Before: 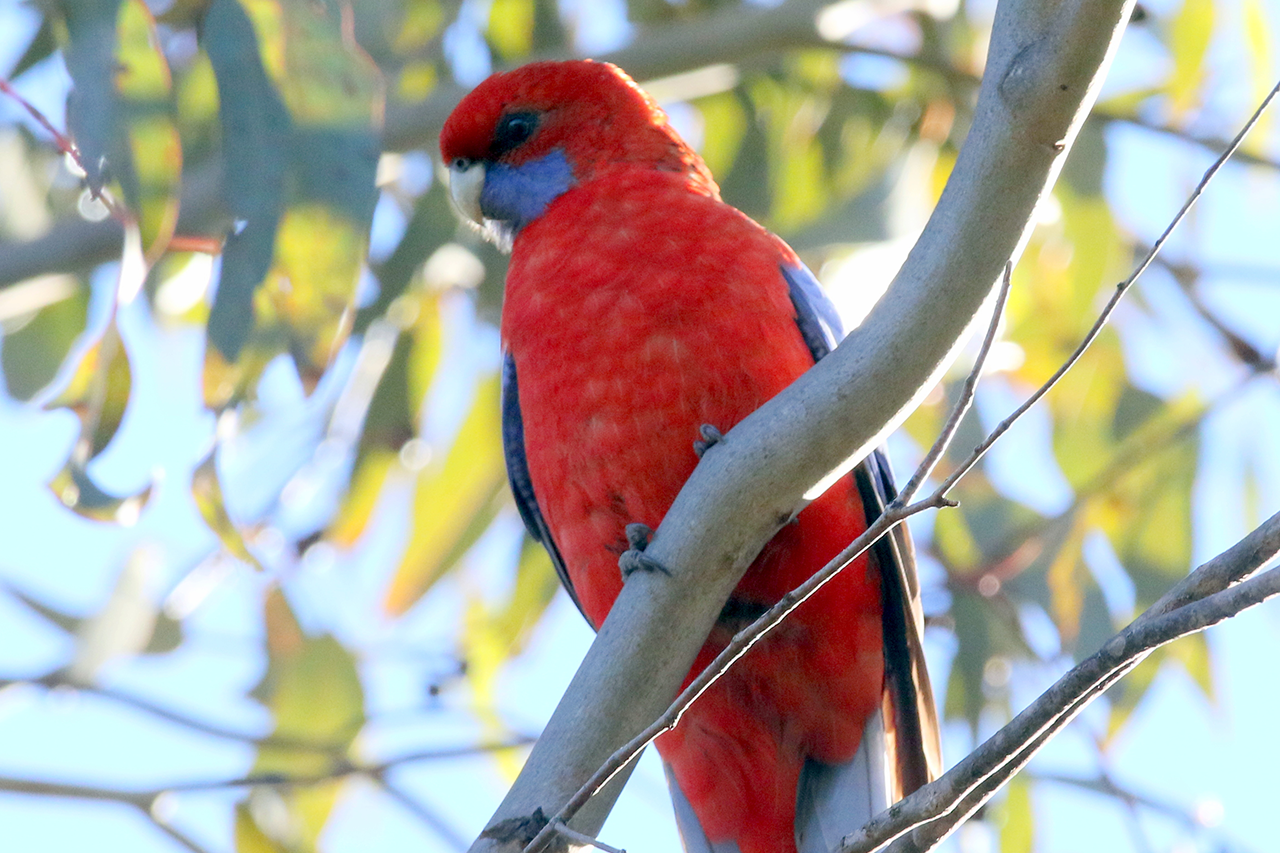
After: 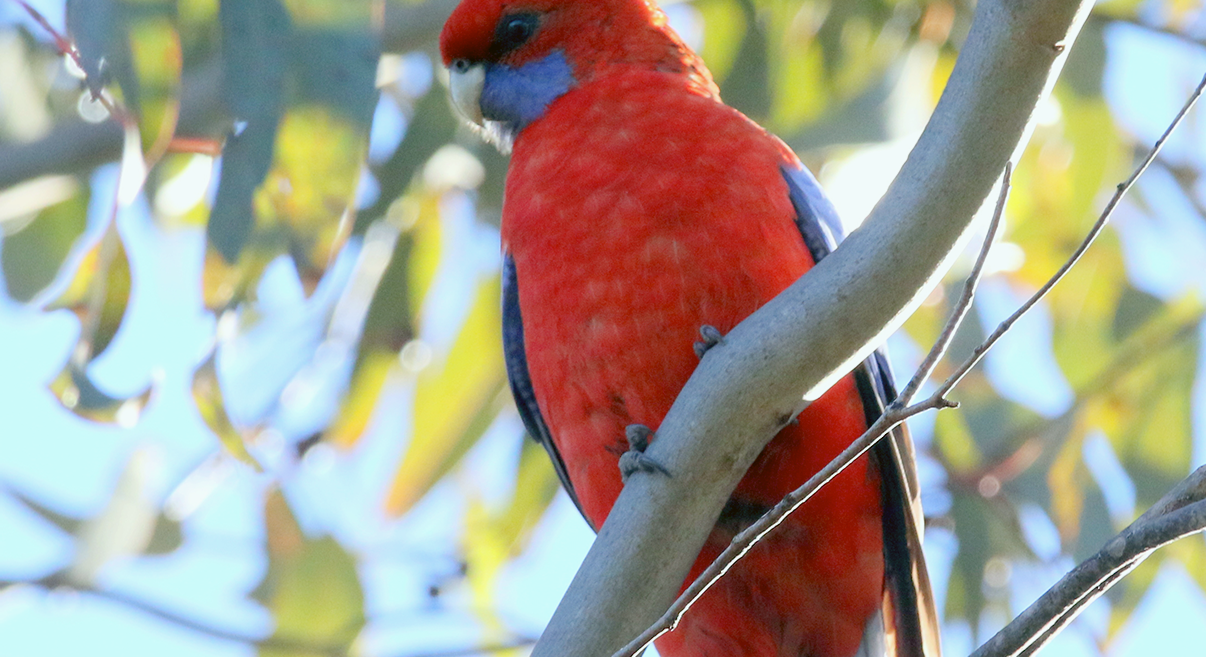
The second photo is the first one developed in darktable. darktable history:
crop and rotate: angle 0.03°, top 11.643%, right 5.651%, bottom 11.189%
color balance: lift [1.004, 1.002, 1.002, 0.998], gamma [1, 1.007, 1.002, 0.993], gain [1, 0.977, 1.013, 1.023], contrast -3.64%
